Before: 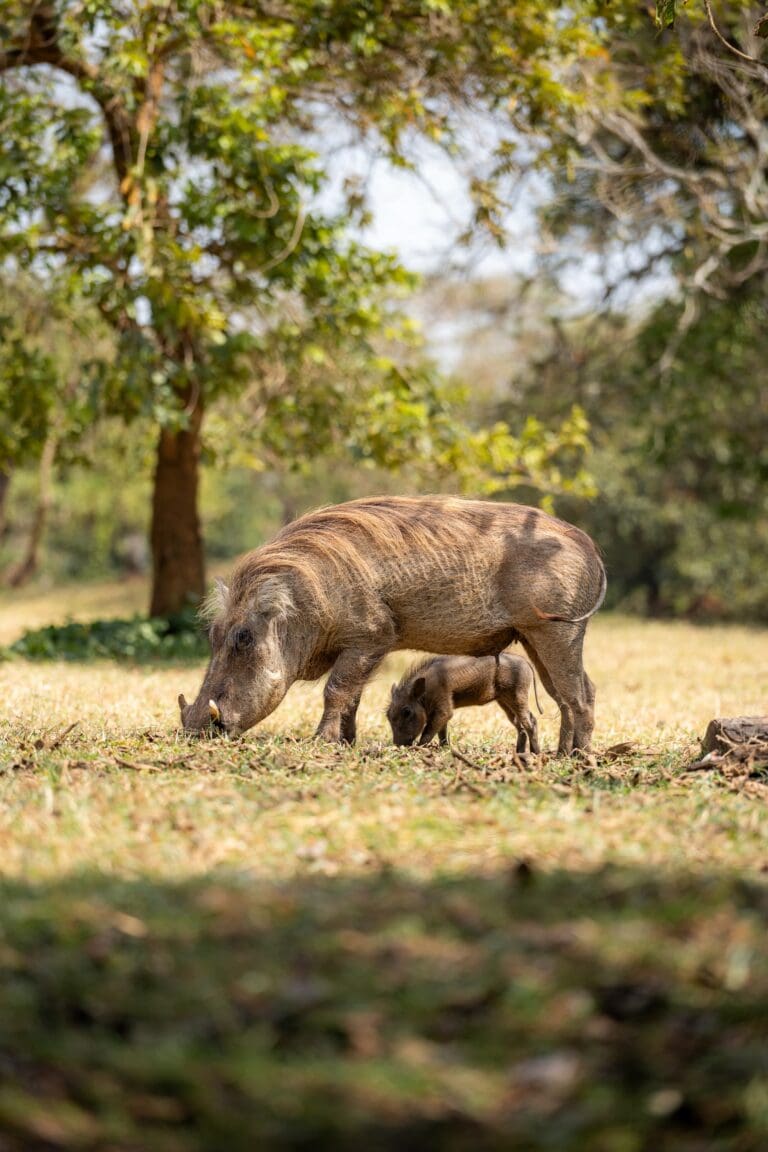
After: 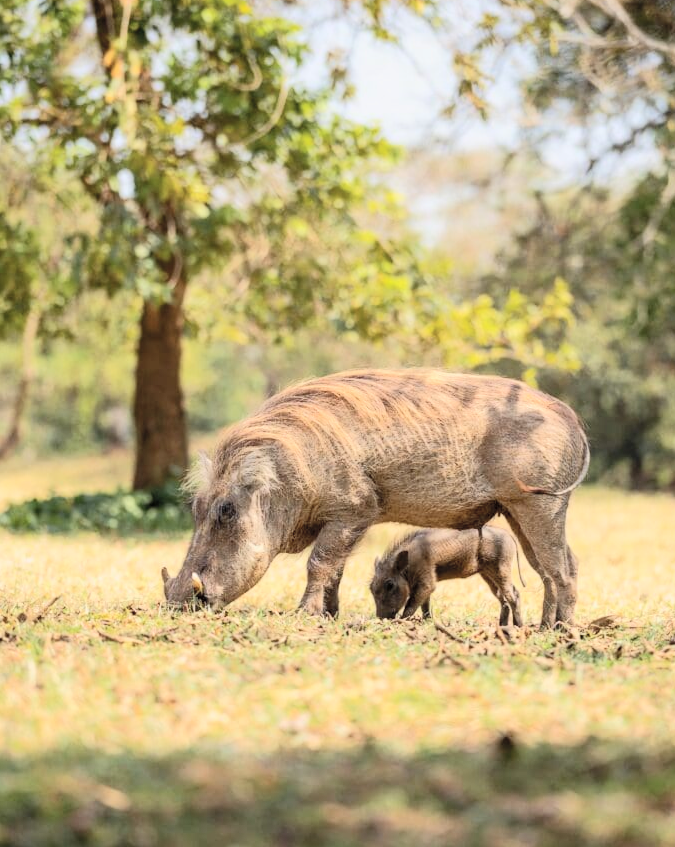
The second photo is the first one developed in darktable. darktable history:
shadows and highlights: shadows -20.54, white point adjustment -2.17, highlights -34.81
crop and rotate: left 2.283%, top 11.062%, right 9.794%, bottom 15.387%
tone curve: curves: ch0 [(0, 0) (0.003, 0.015) (0.011, 0.025) (0.025, 0.056) (0.044, 0.104) (0.069, 0.139) (0.1, 0.181) (0.136, 0.226) (0.177, 0.28) (0.224, 0.346) (0.277, 0.42) (0.335, 0.505) (0.399, 0.594) (0.468, 0.699) (0.543, 0.776) (0.623, 0.848) (0.709, 0.893) (0.801, 0.93) (0.898, 0.97) (1, 1)], color space Lab, independent channels, preserve colors none
